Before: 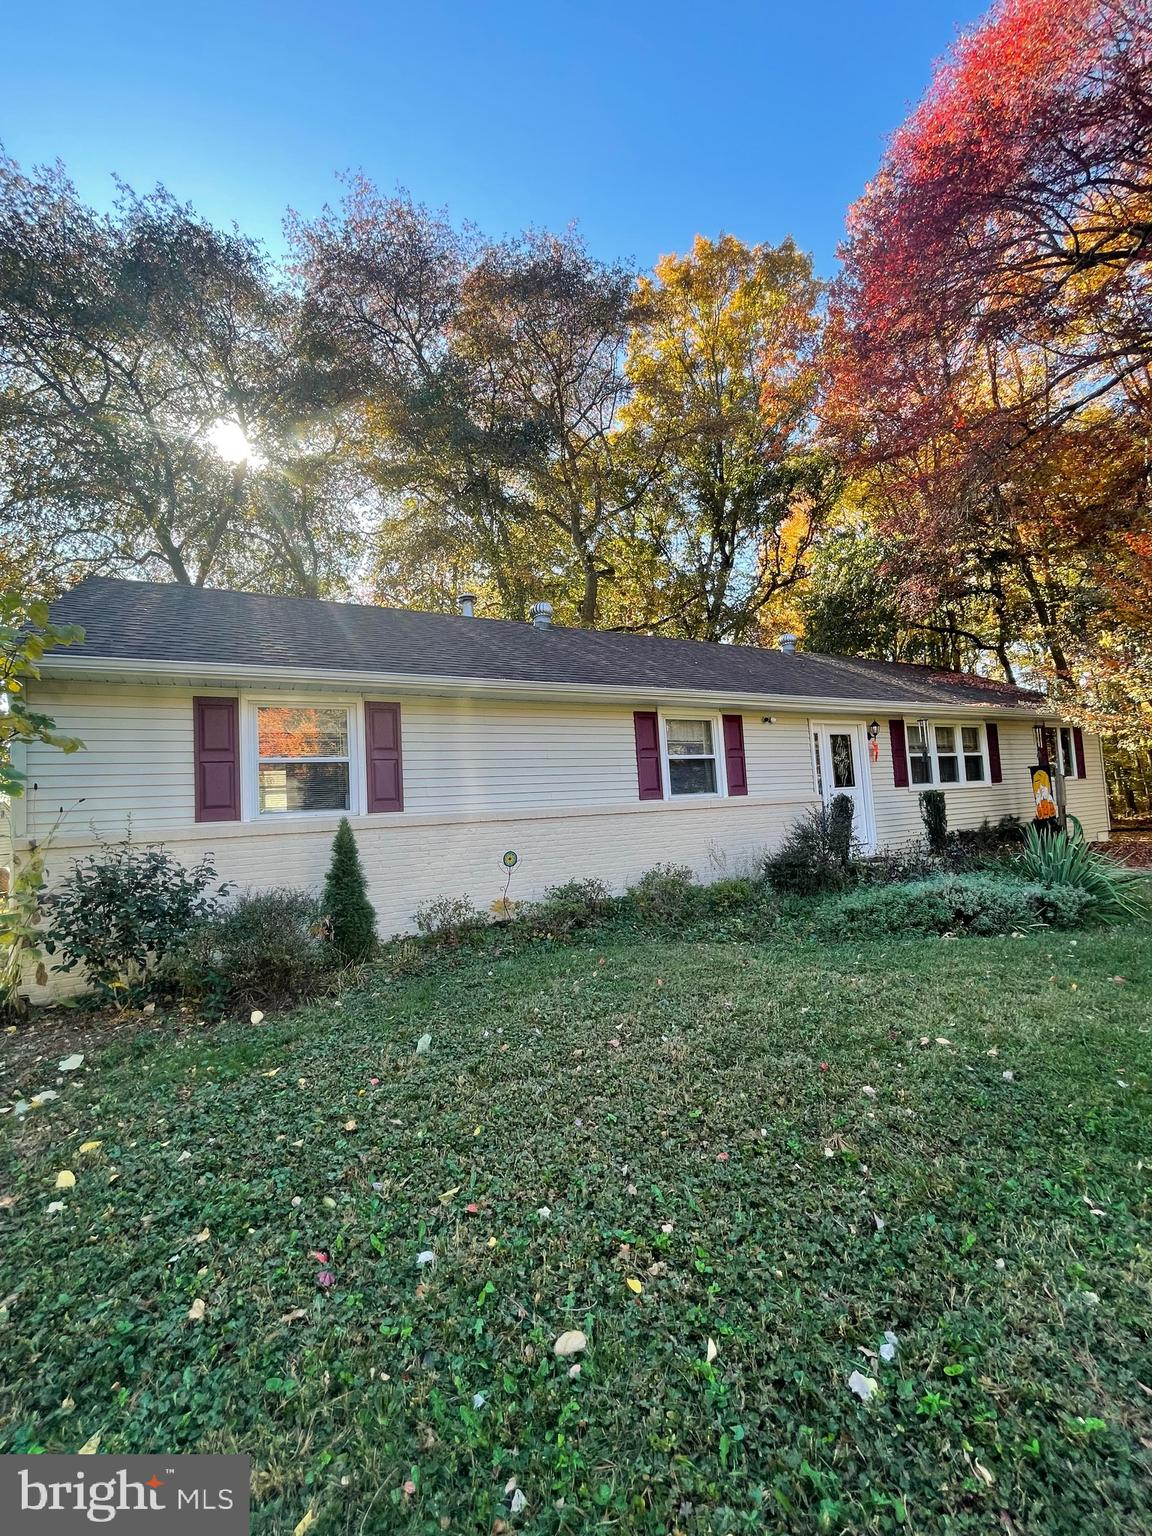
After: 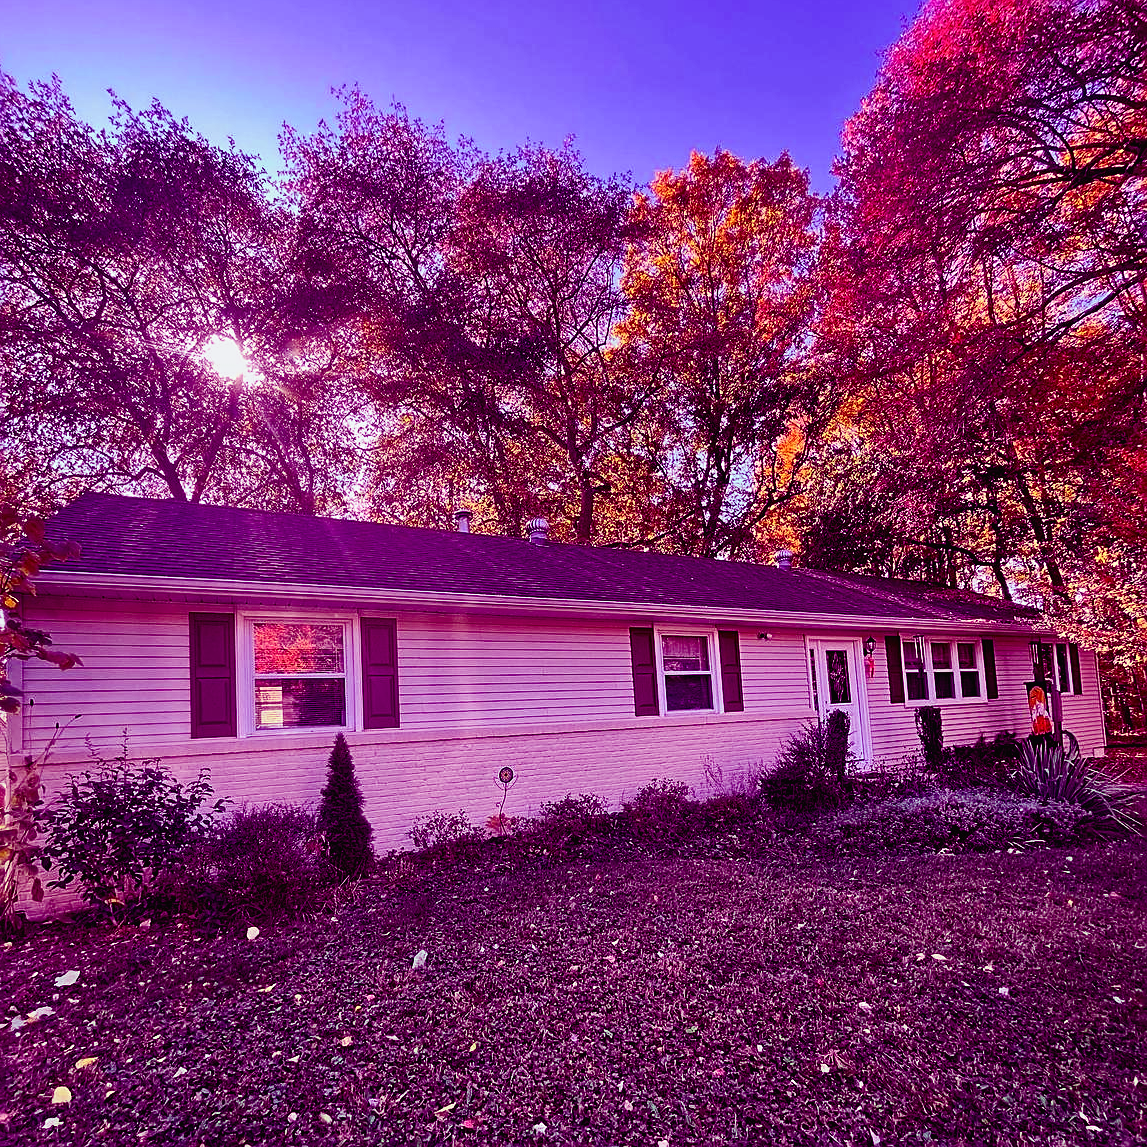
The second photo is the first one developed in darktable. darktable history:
white balance: red 0.982, blue 1.018
sharpen: on, module defaults
tone curve: curves: ch0 [(0, 0.013) (0.036, 0.045) (0.274, 0.286) (0.566, 0.623) (0.794, 0.827) (1, 0.953)]; ch1 [(0, 0) (0.389, 0.403) (0.462, 0.48) (0.499, 0.5) (0.524, 0.527) (0.57, 0.599) (0.626, 0.65) (0.761, 0.781) (1, 1)]; ch2 [(0, 0) (0.464, 0.478) (0.5, 0.501) (0.533, 0.542) (0.599, 0.613) (0.704, 0.731) (1, 1)], color space Lab, independent channels, preserve colors none
crop: left 0.387%, top 5.469%, bottom 19.809%
color balance: mode lift, gamma, gain (sRGB), lift [1, 1, 0.101, 1]
